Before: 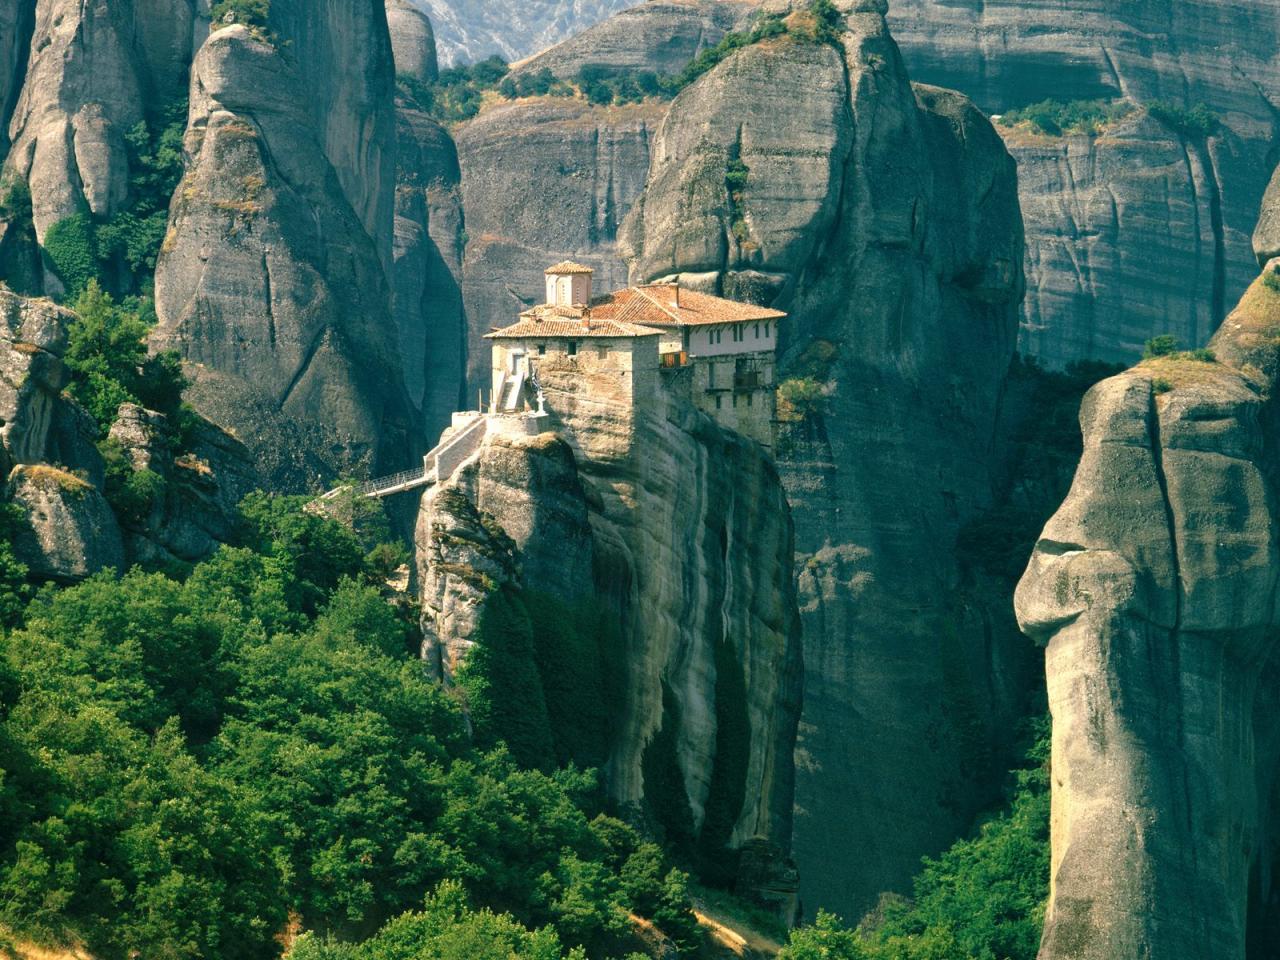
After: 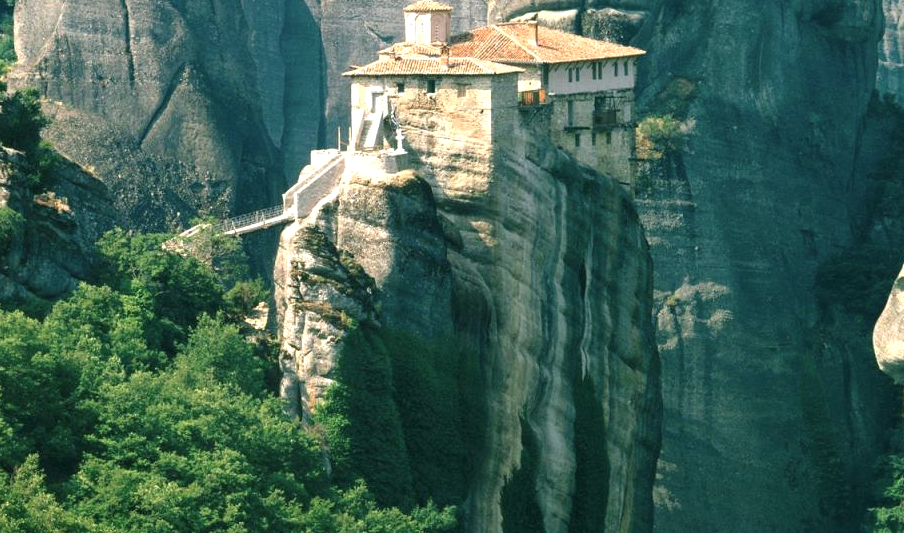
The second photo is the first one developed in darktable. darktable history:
exposure: exposure 0.508 EV, compensate highlight preservation false
contrast brightness saturation: saturation -0.153
crop: left 11.042%, top 27.38%, right 18.284%, bottom 17.04%
